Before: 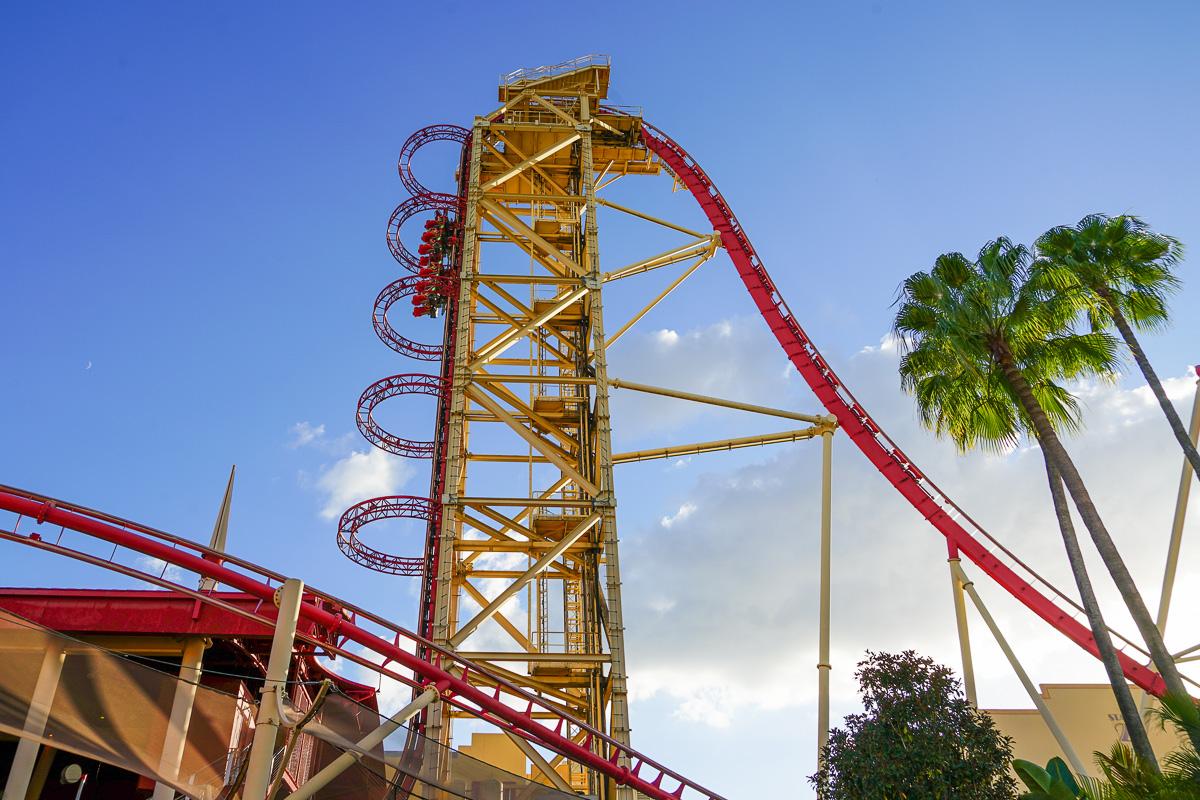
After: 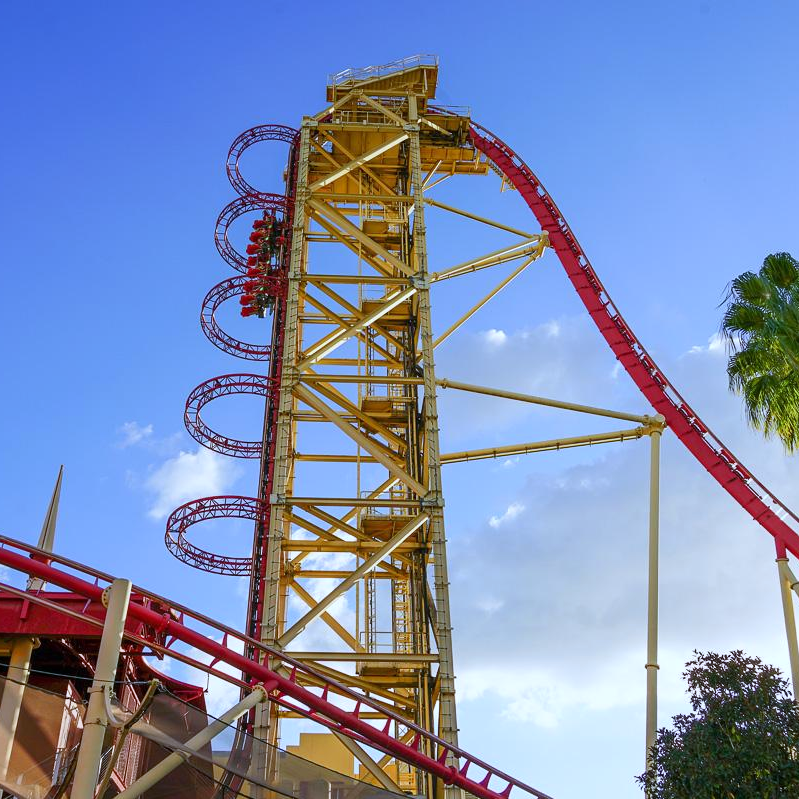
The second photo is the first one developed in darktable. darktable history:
crop and rotate: left 14.385%, right 18.948%
white balance: red 0.931, blue 1.11
